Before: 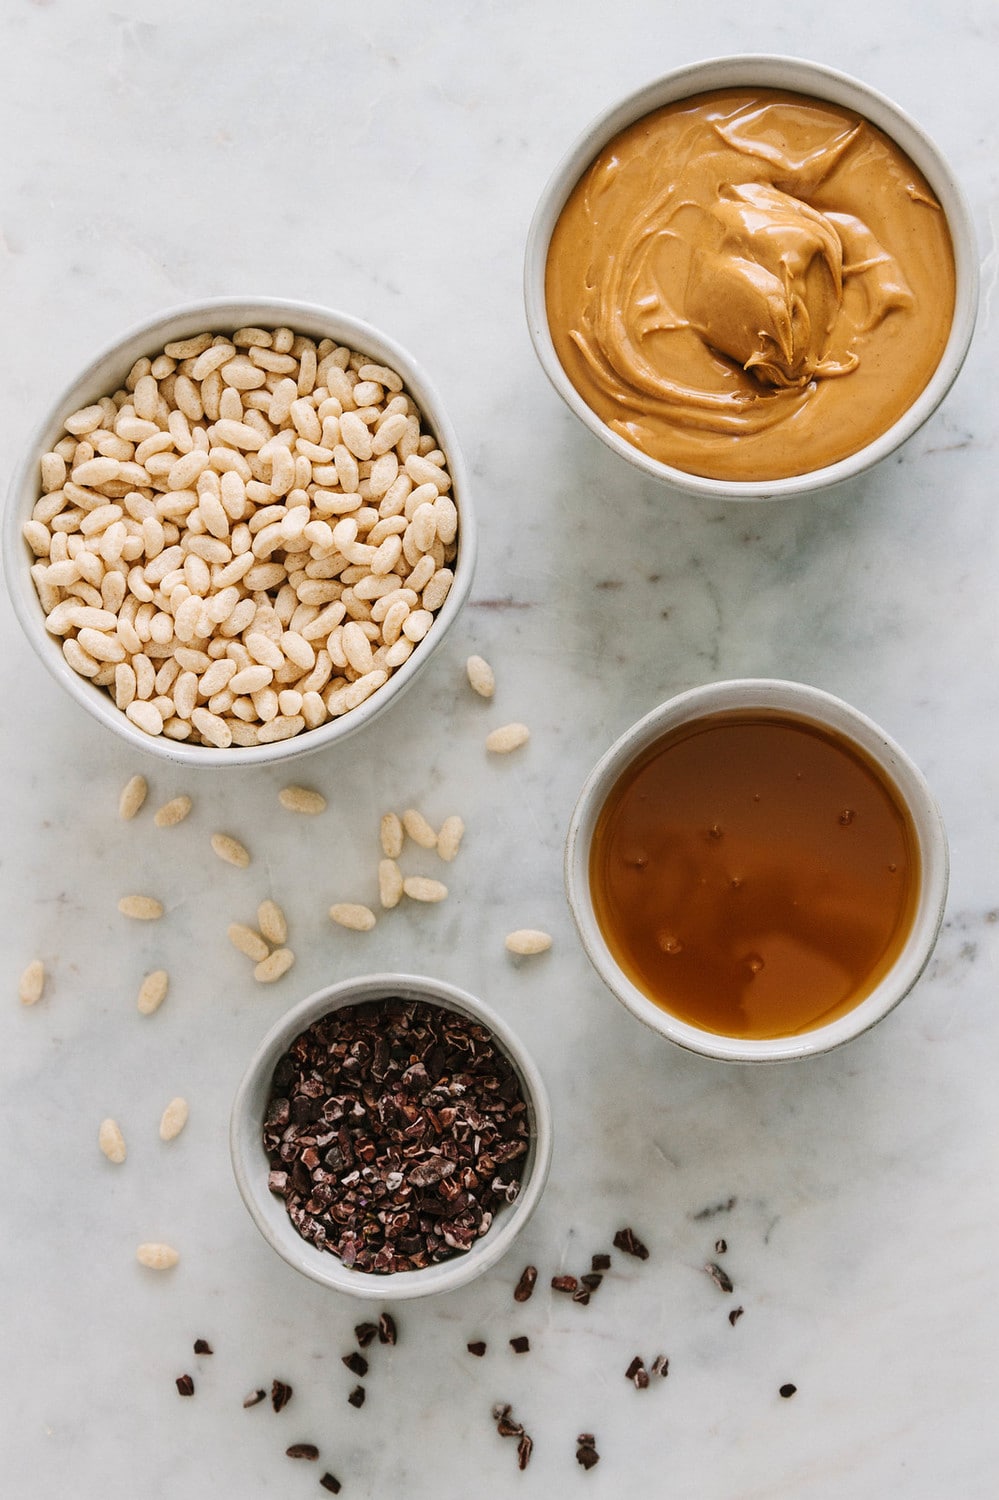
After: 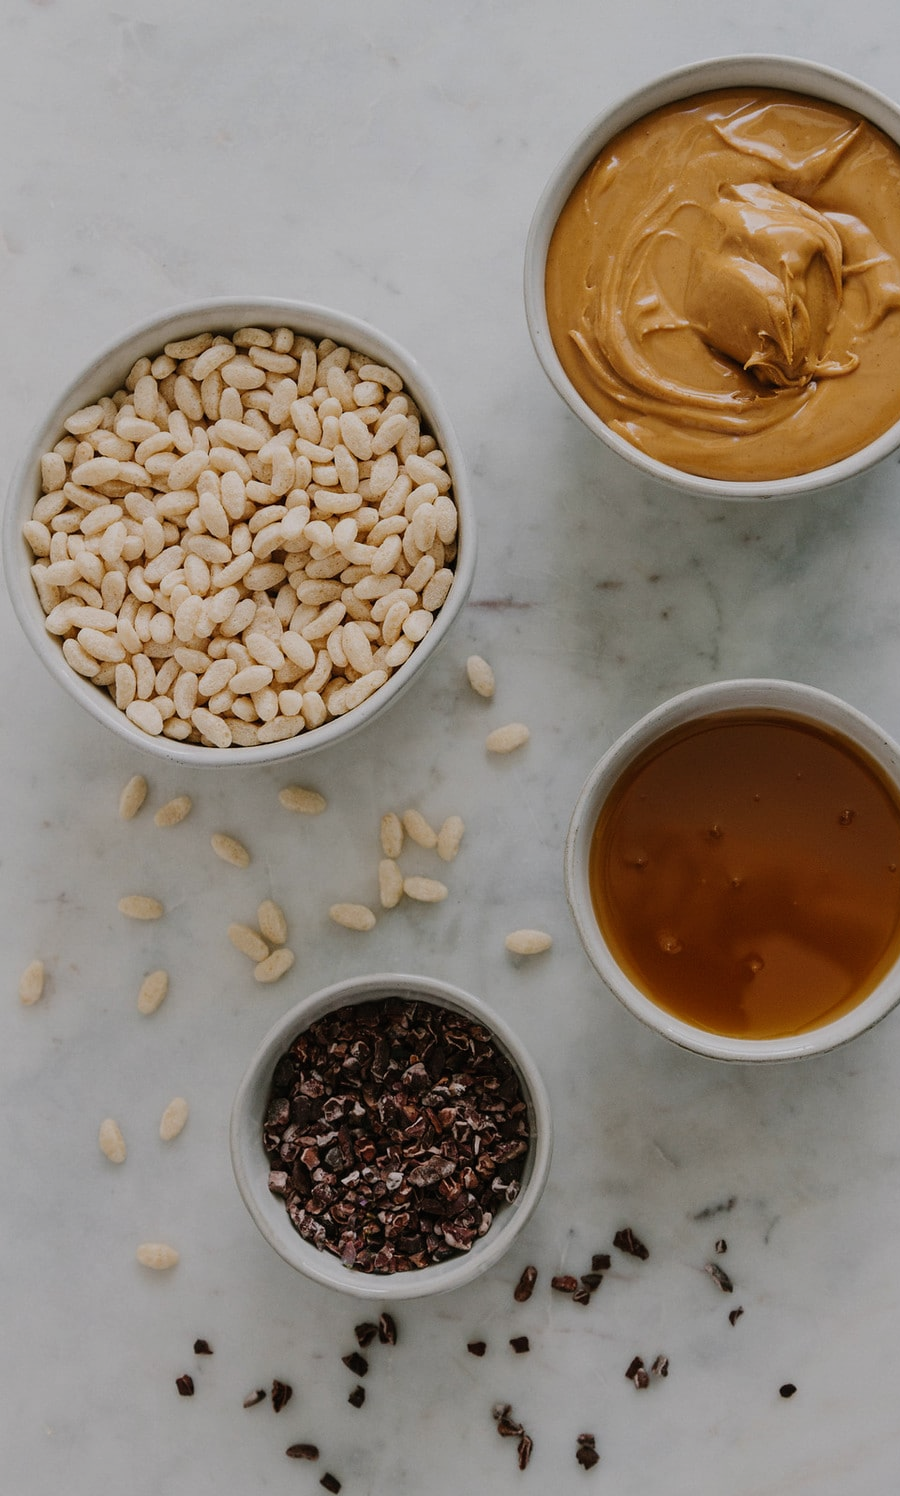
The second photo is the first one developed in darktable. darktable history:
crop: right 9.517%, bottom 0.042%
exposure: black level correction 0, exposure -0.715 EV, compensate highlight preservation false
